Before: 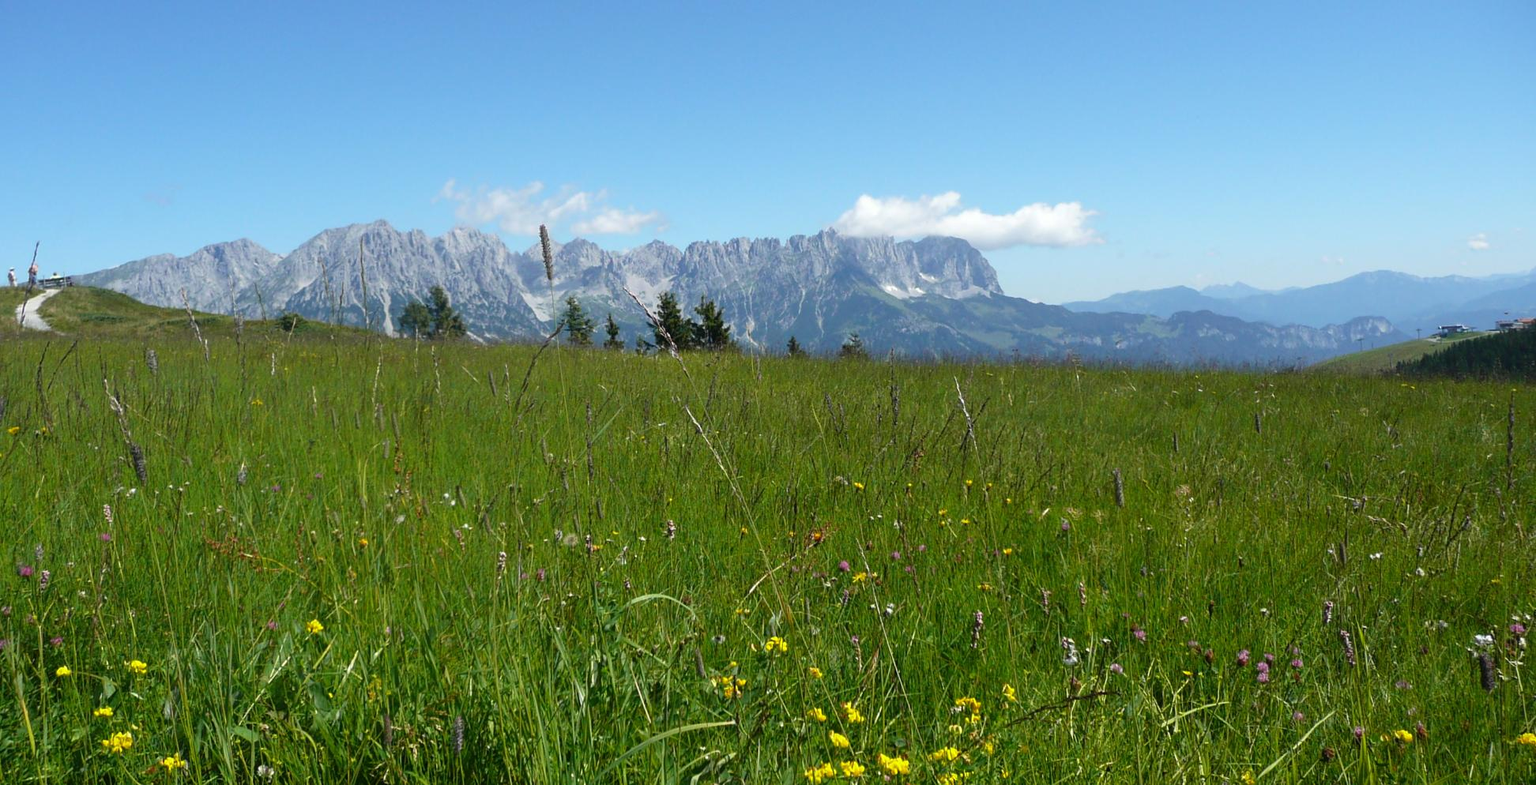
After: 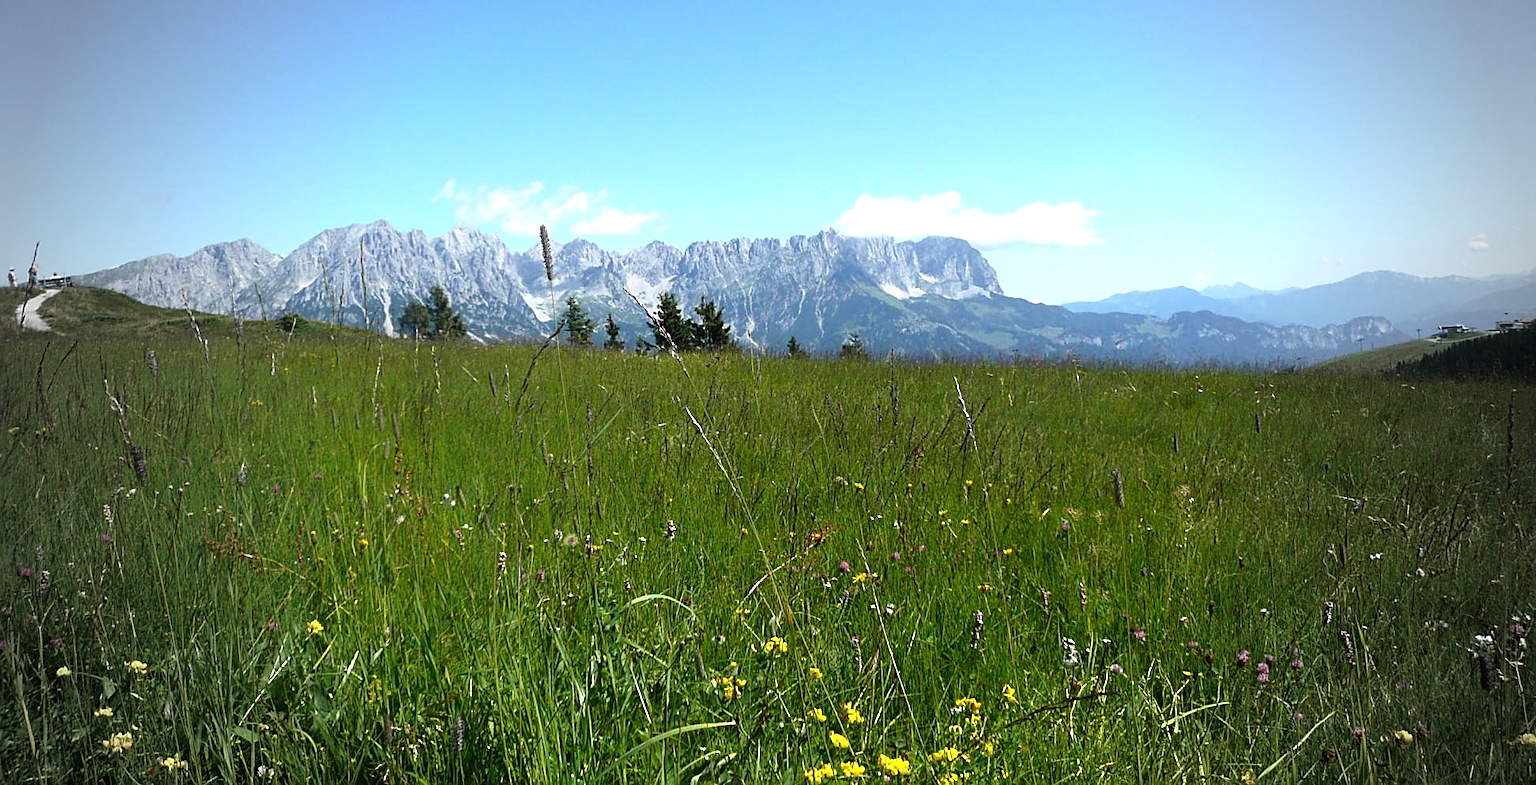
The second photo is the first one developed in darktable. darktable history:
tone equalizer: -8 EV -0.716 EV, -7 EV -0.675 EV, -6 EV -0.621 EV, -5 EV -0.398 EV, -3 EV 0.388 EV, -2 EV 0.6 EV, -1 EV 0.698 EV, +0 EV 0.735 EV, edges refinement/feathering 500, mask exposure compensation -1.57 EV, preserve details guided filter
vignetting: fall-off start 63.84%, width/height ratio 0.886
sharpen: on, module defaults
